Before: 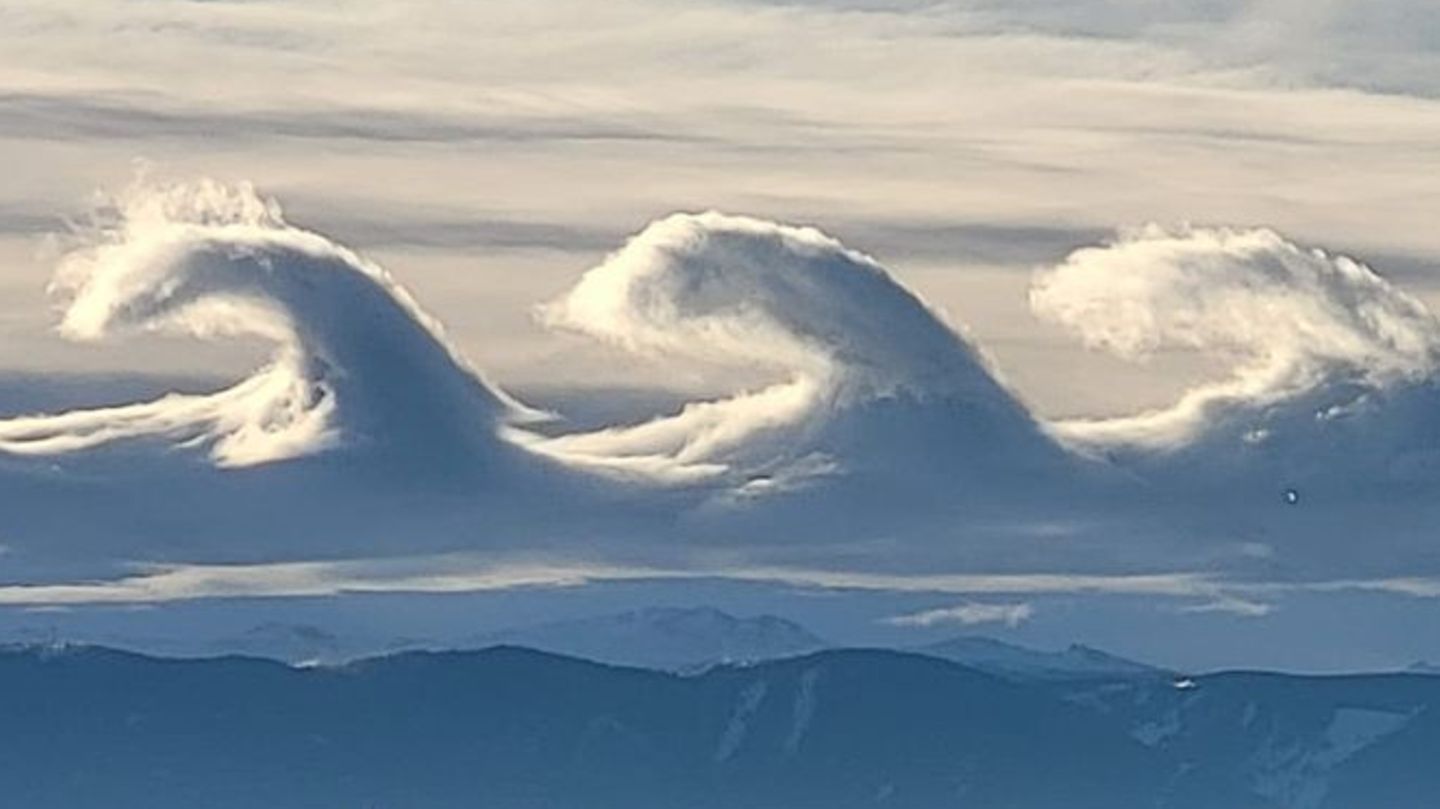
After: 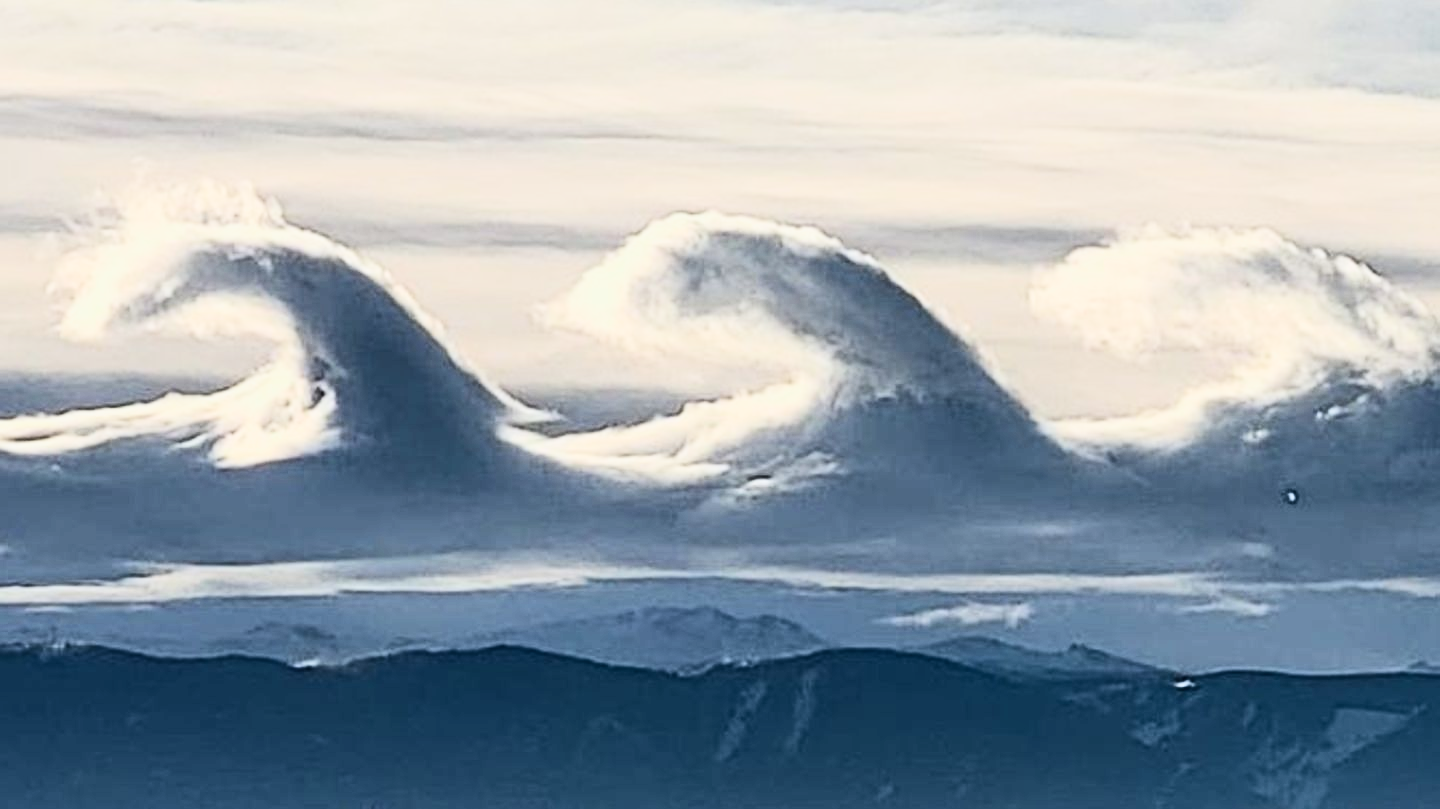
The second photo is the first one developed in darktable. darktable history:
filmic rgb: black relative exposure -5 EV, white relative exposure 3.5 EV, hardness 3.19, contrast 1.2, highlights saturation mix -50%
contrast brightness saturation: contrast 0.39, brightness 0.1
tone equalizer: on, module defaults
